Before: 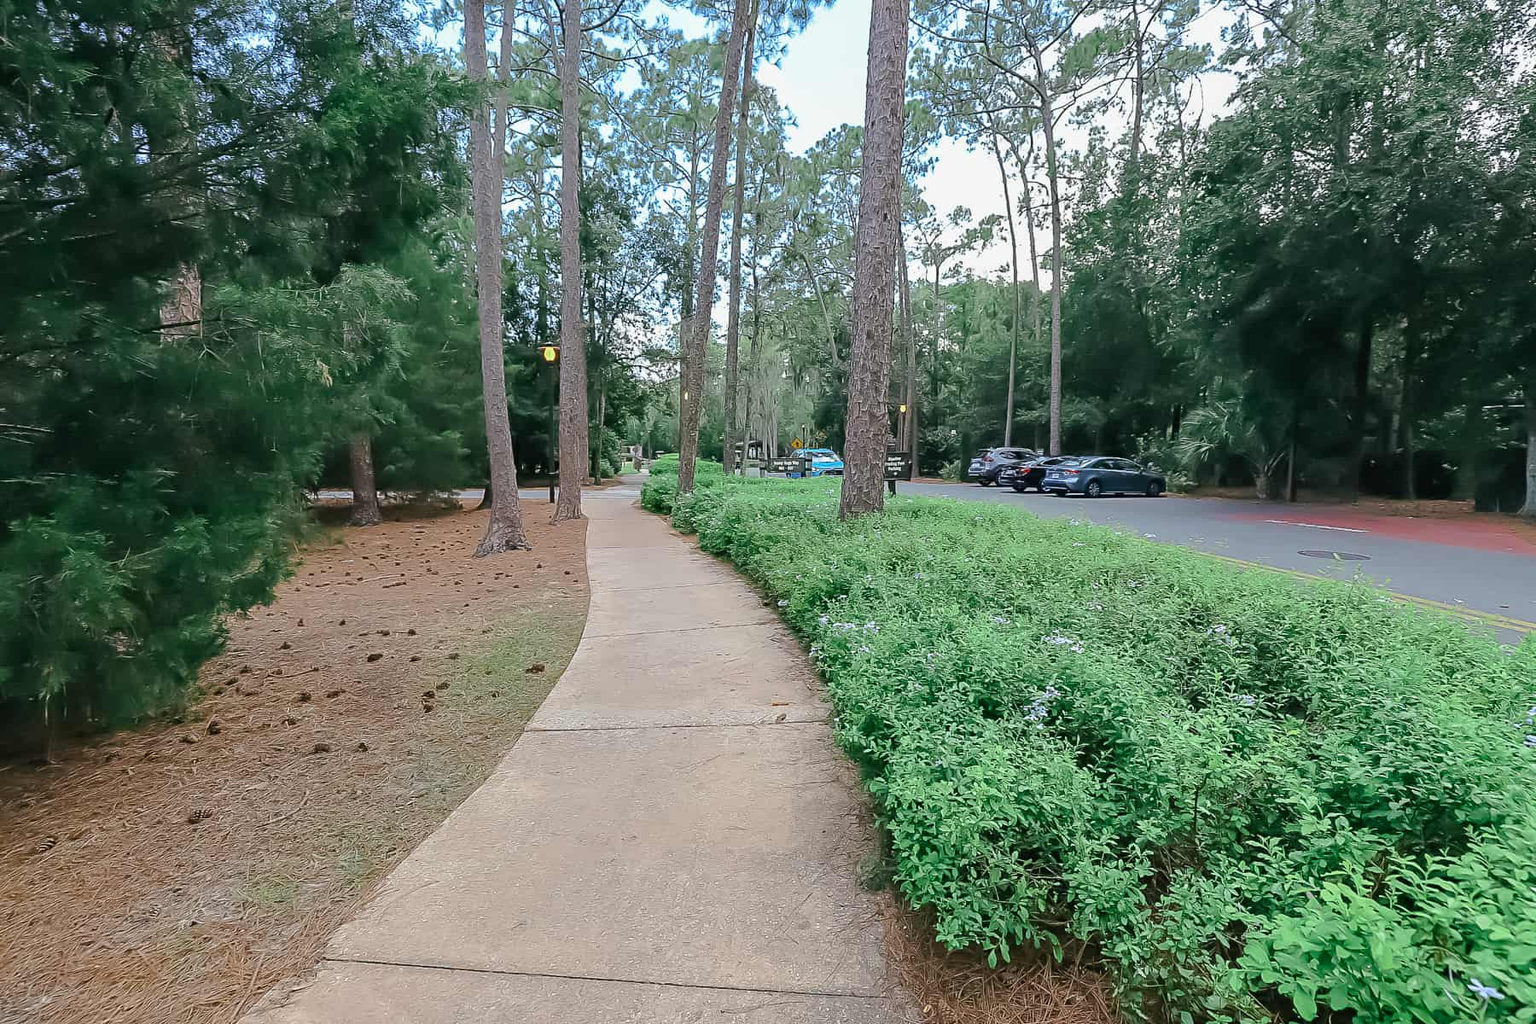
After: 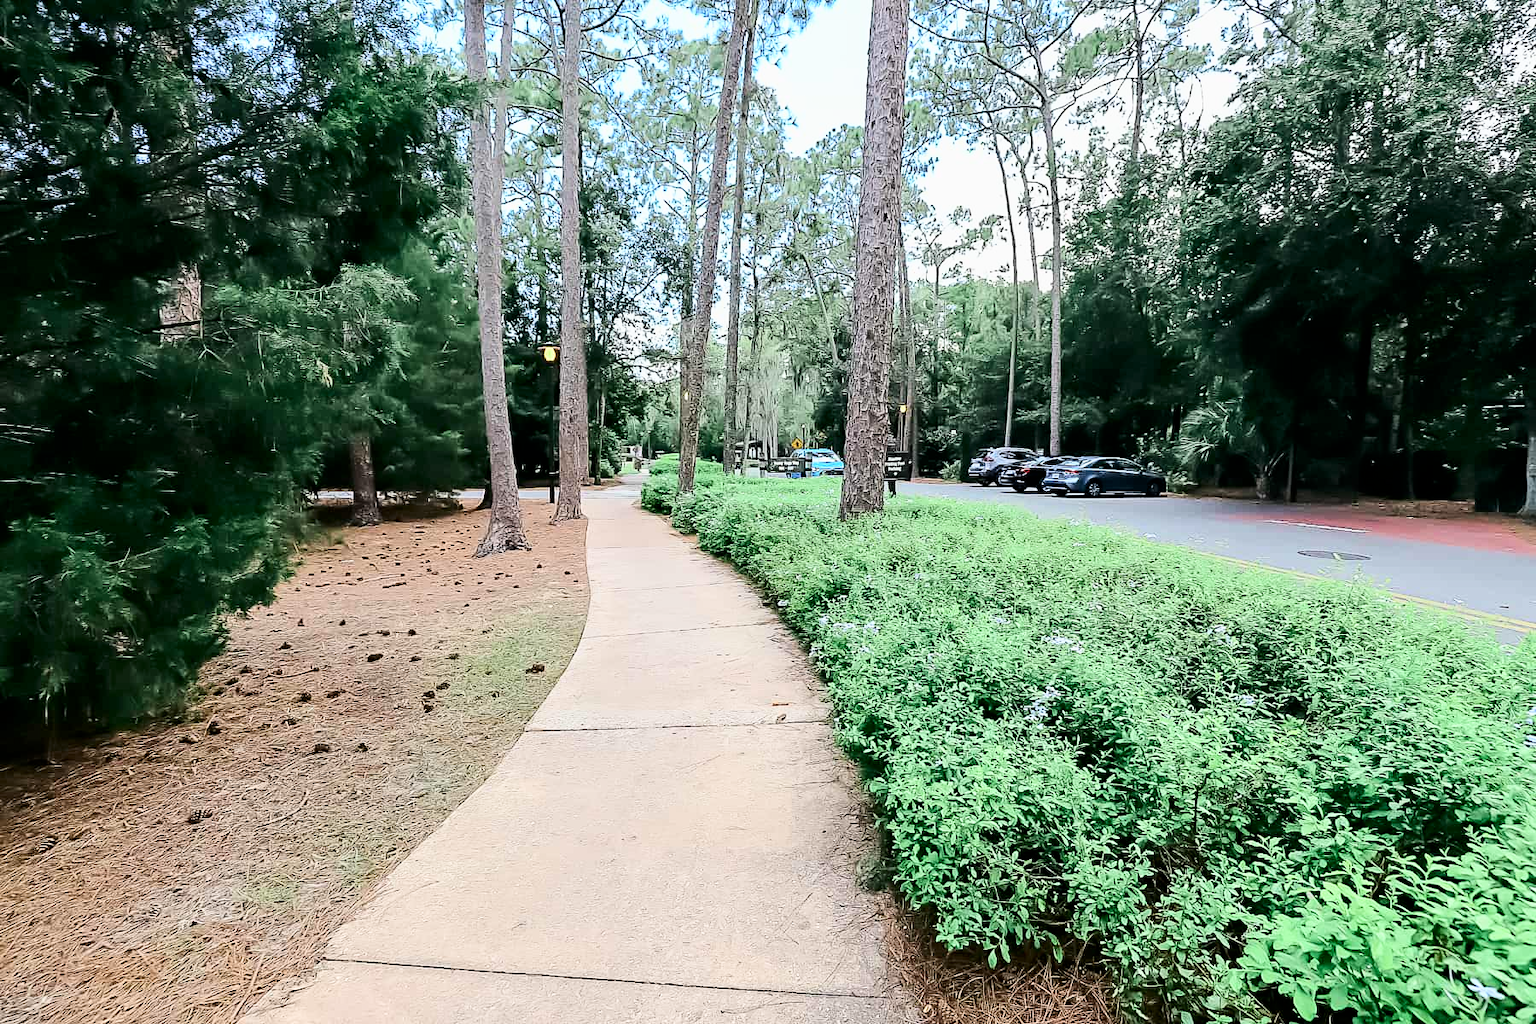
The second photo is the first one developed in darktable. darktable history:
exposure: black level correction 0, exposure 0.5 EV, compensate exposure bias true, compensate highlight preservation false
contrast brightness saturation: contrast 0.297
filmic rgb: black relative exposure -8.02 EV, white relative exposure 4.03 EV, hardness 4.16, latitude 49.53%, contrast 1.101, add noise in highlights 0, preserve chrominance luminance Y, color science v3 (2019), use custom middle-gray values true, contrast in highlights soft
